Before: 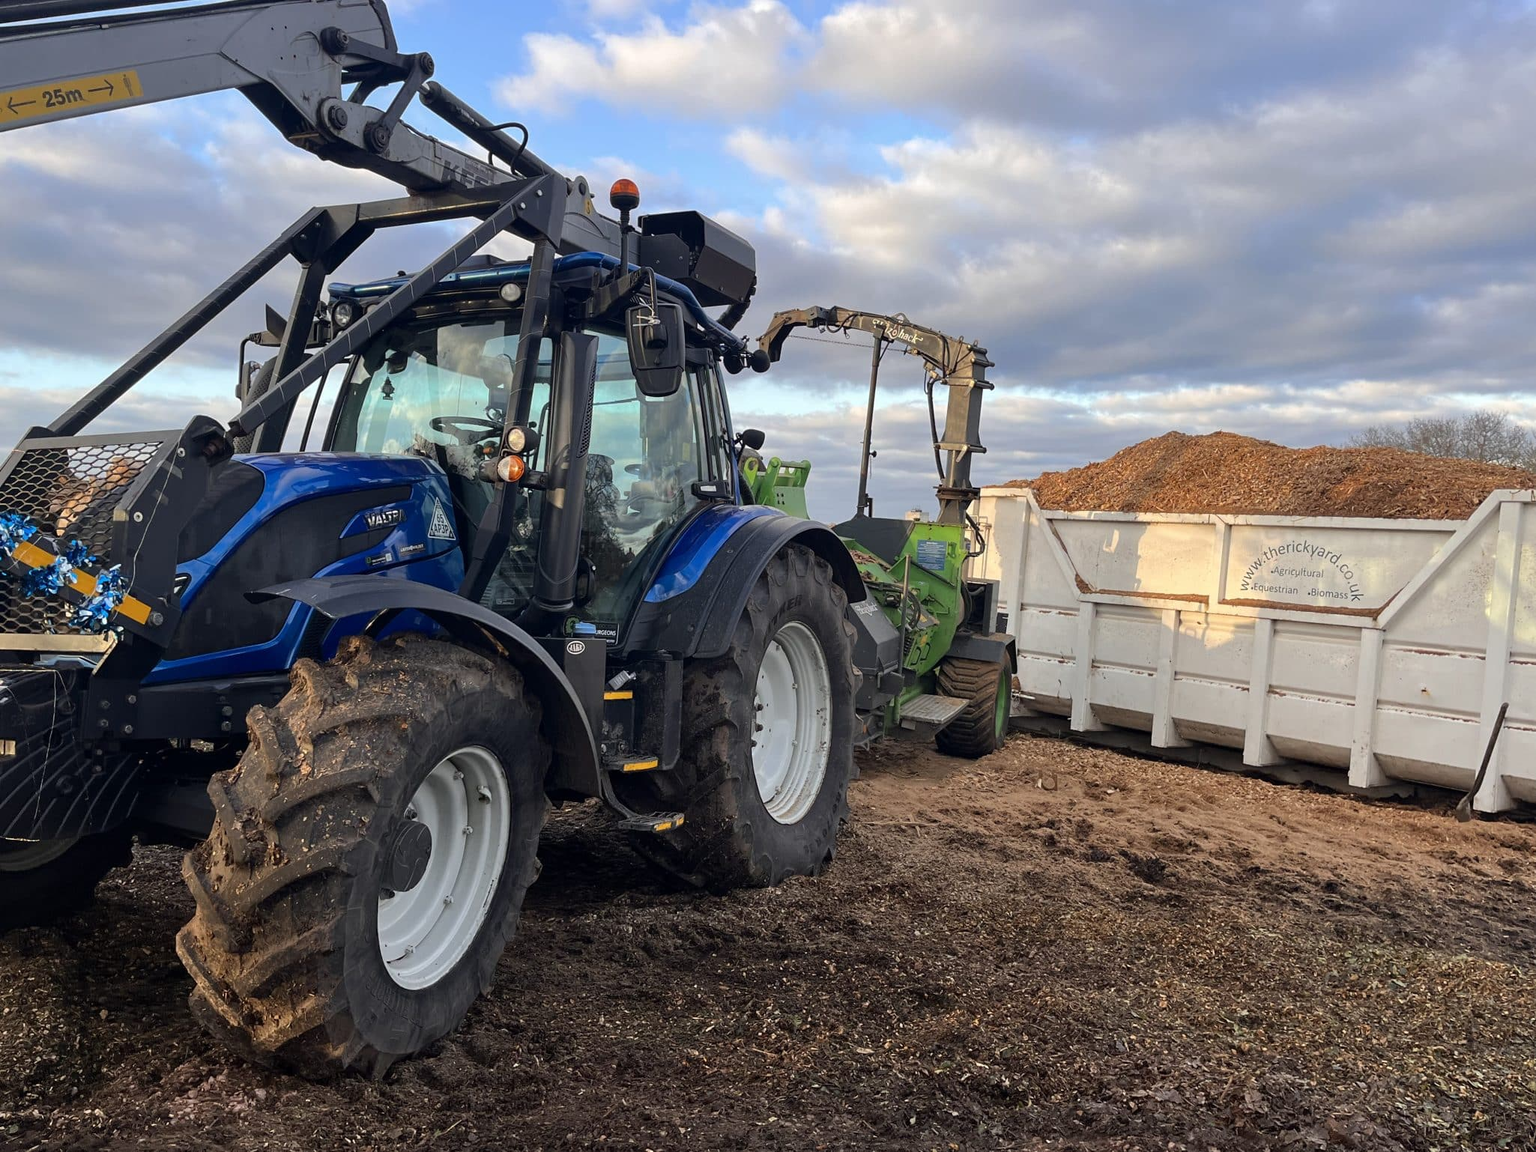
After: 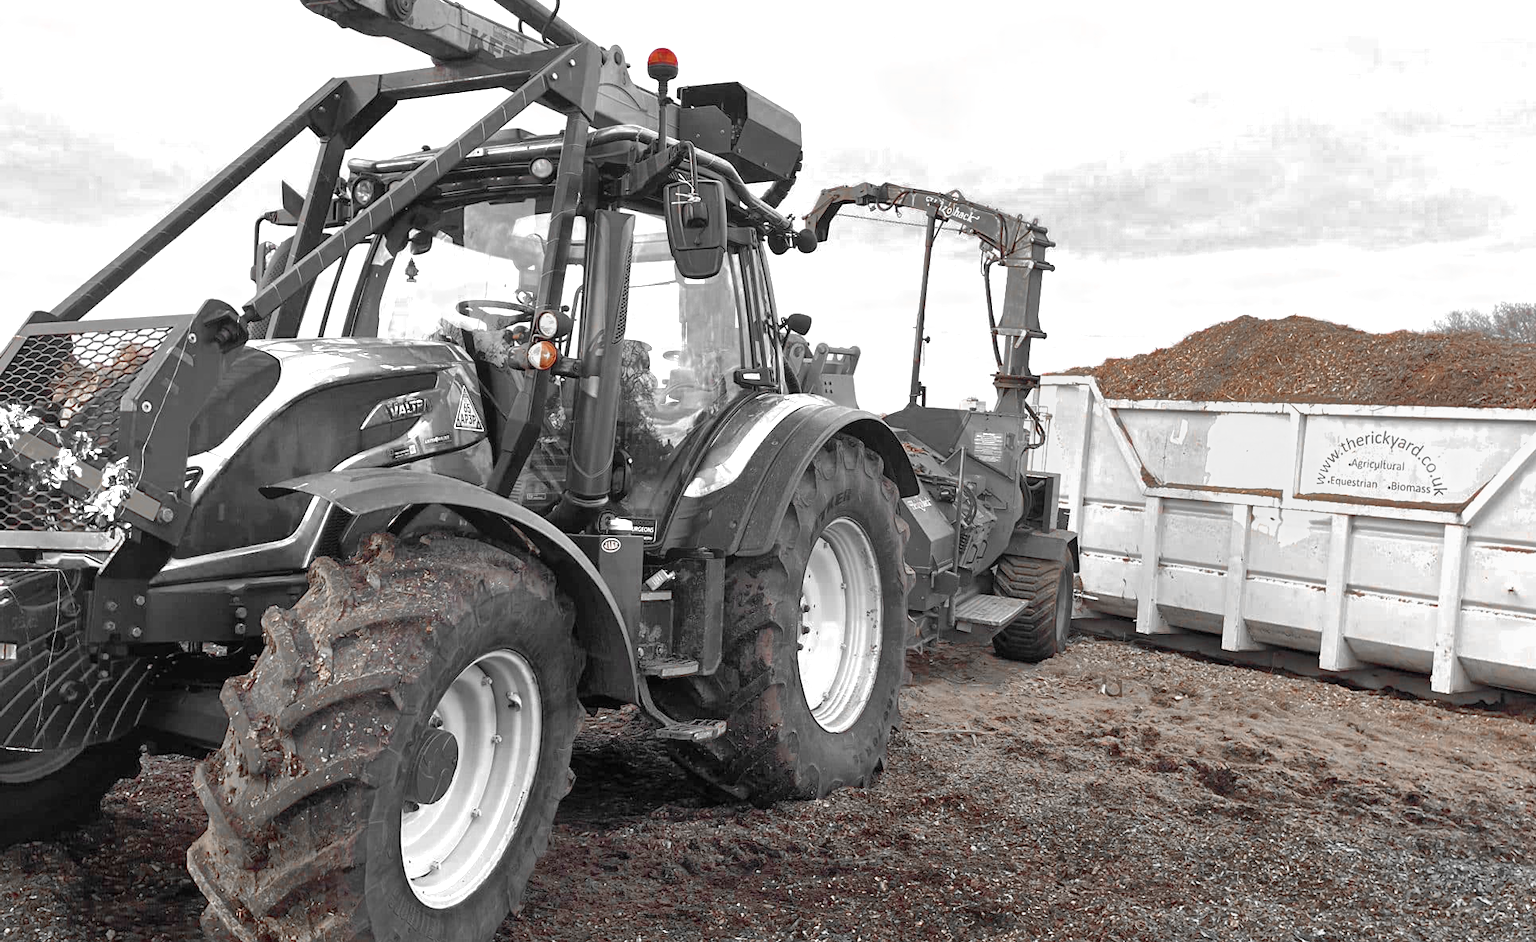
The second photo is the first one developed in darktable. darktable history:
exposure: black level correction 0, exposure 0.953 EV, compensate exposure bias true, compensate highlight preservation false
color zones: curves: ch0 [(0, 0.352) (0.143, 0.407) (0.286, 0.386) (0.429, 0.431) (0.571, 0.829) (0.714, 0.853) (0.857, 0.833) (1, 0.352)]; ch1 [(0, 0.604) (0.072, 0.726) (0.096, 0.608) (0.205, 0.007) (0.571, -0.006) (0.839, -0.013) (0.857, -0.012) (1, 0.604)]
crop and rotate: angle 0.03°, top 11.643%, right 5.651%, bottom 11.189%
shadows and highlights: on, module defaults
